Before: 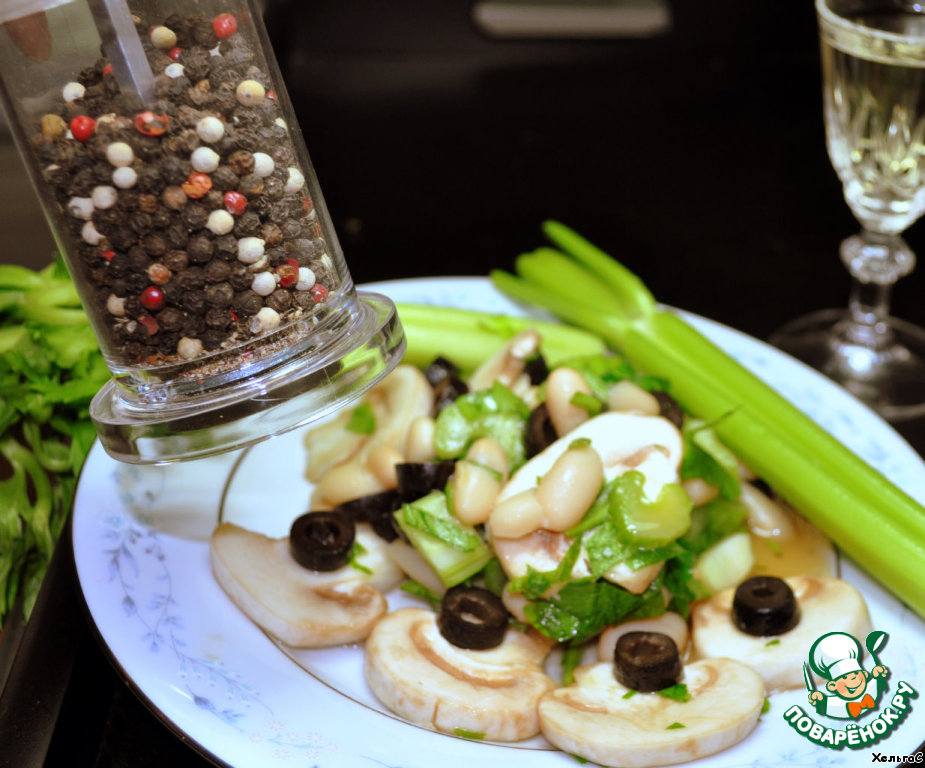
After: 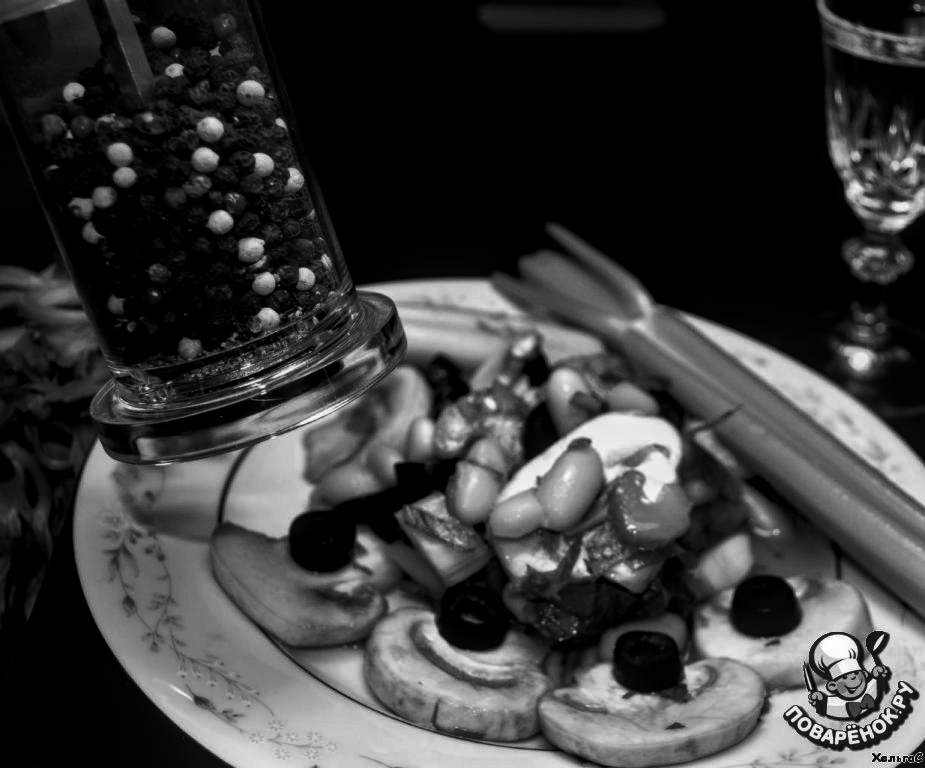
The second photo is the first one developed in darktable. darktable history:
local contrast: on, module defaults
contrast brightness saturation: contrast 0.016, brightness -0.992, saturation -0.99
